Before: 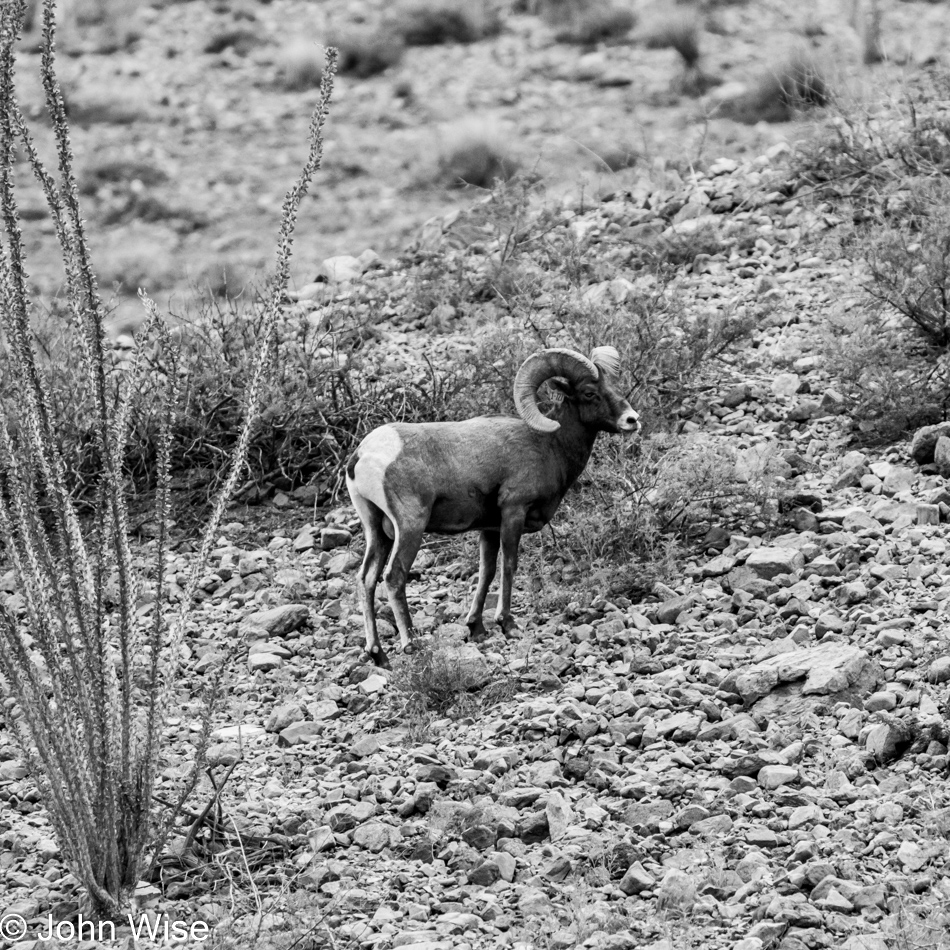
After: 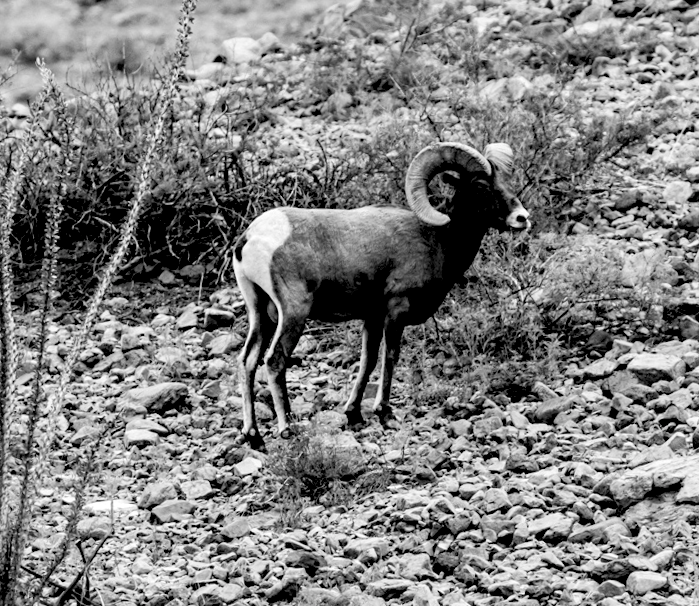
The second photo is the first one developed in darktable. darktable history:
crop and rotate: angle -3.37°, left 9.79%, top 20.73%, right 12.42%, bottom 11.82%
rgb levels: levels [[0.034, 0.472, 0.904], [0, 0.5, 1], [0, 0.5, 1]]
